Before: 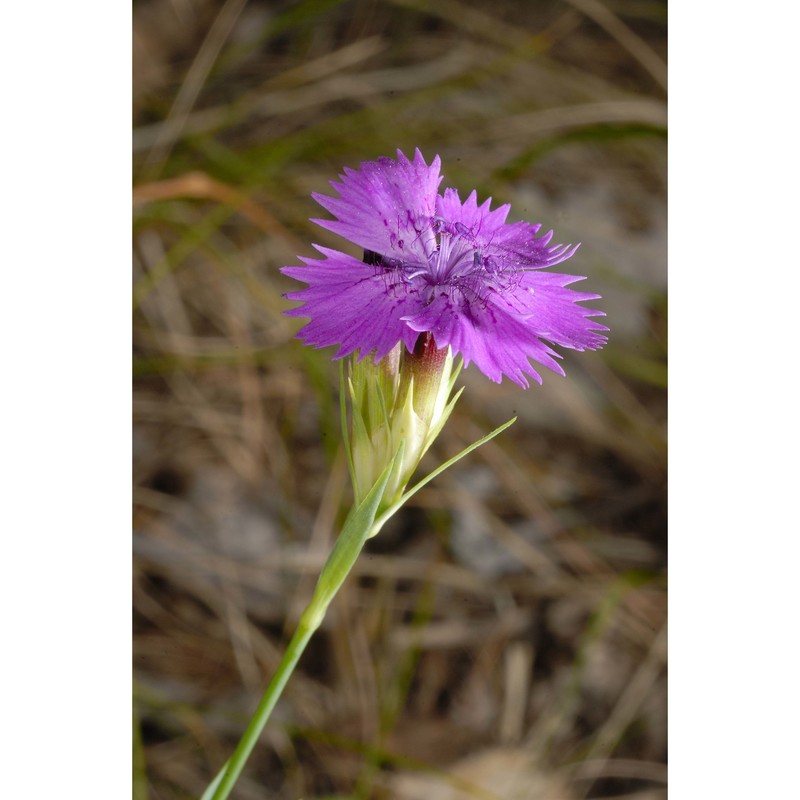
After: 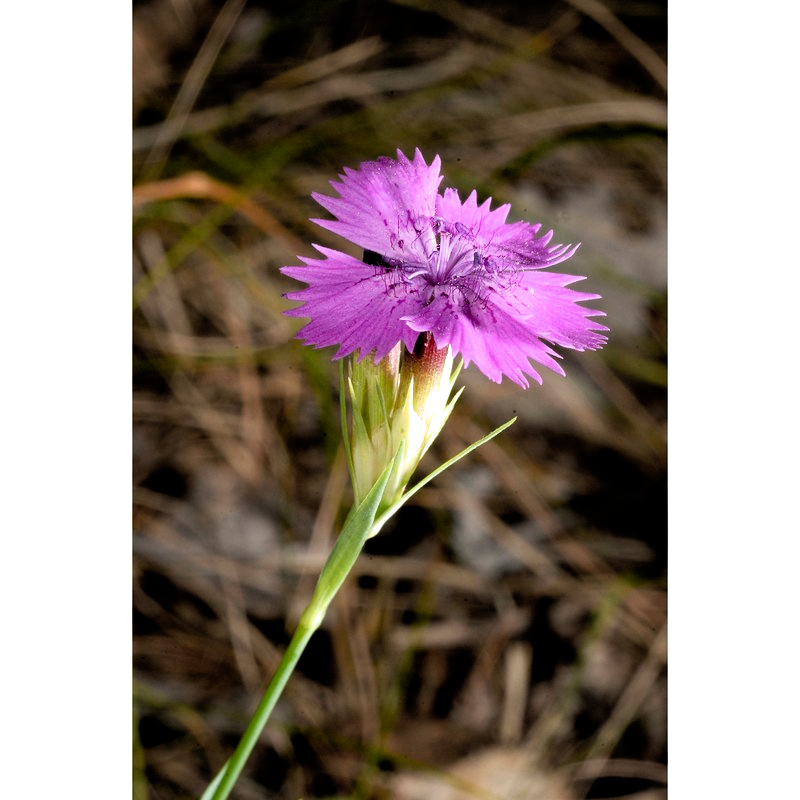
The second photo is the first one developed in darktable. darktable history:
filmic rgb: black relative exposure -3.61 EV, white relative exposure 2.16 EV, hardness 3.64, color science v6 (2022)
